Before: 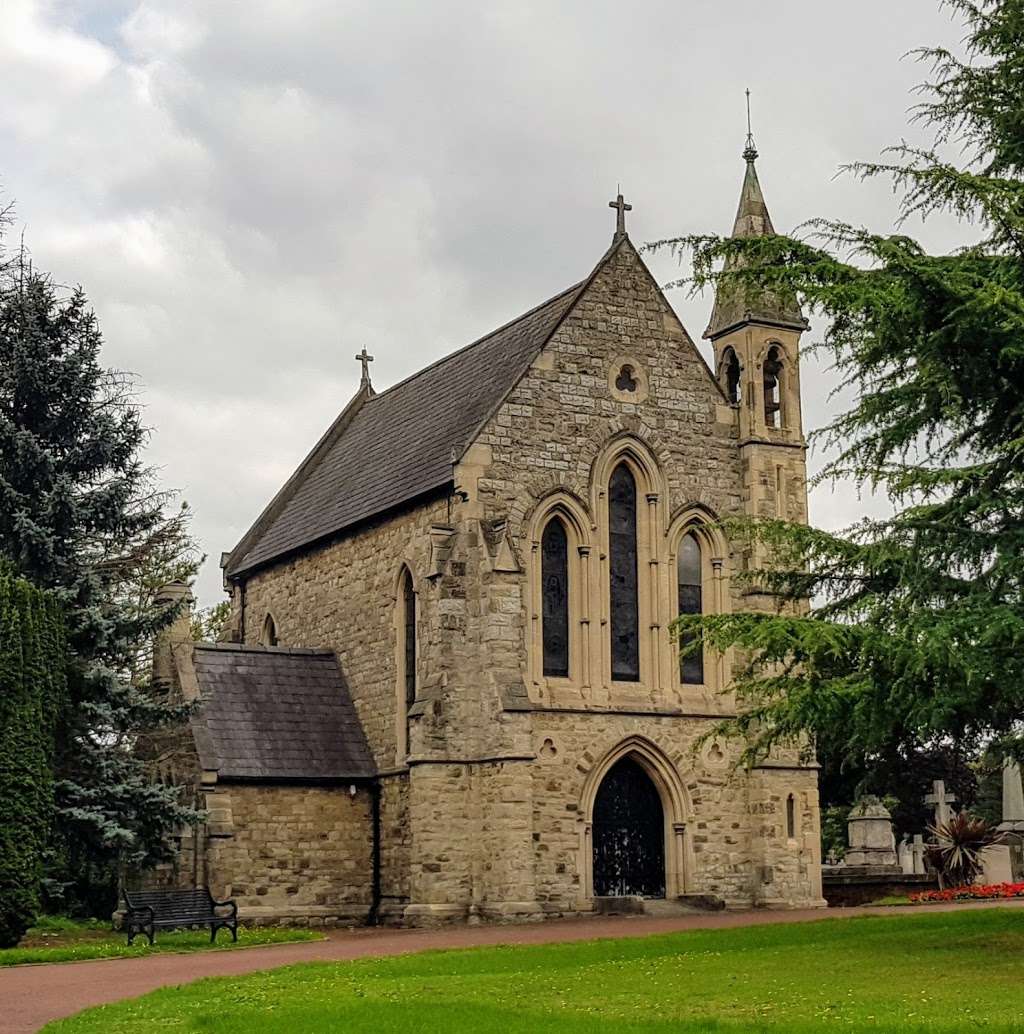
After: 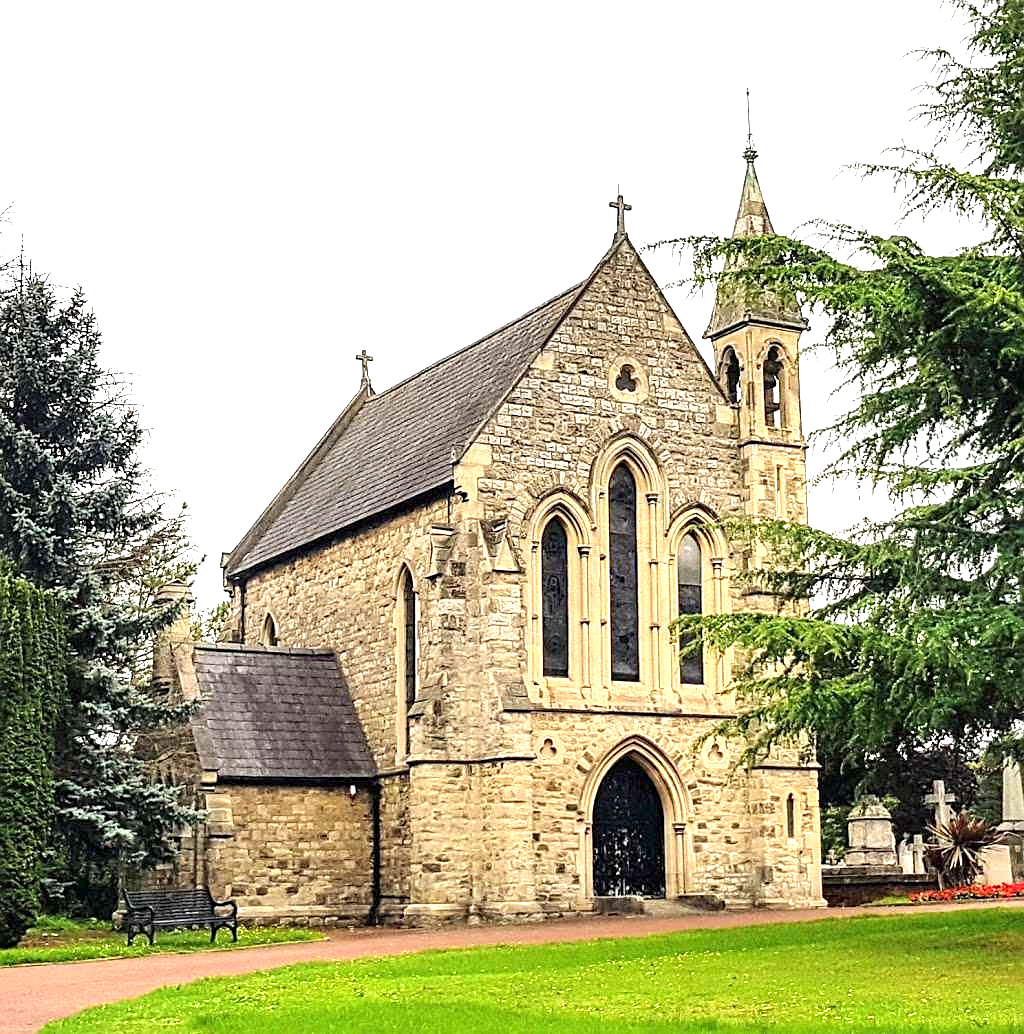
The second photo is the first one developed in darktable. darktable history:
sharpen: on, module defaults
exposure: black level correction 0, exposure 1.622 EV, compensate highlight preservation false
